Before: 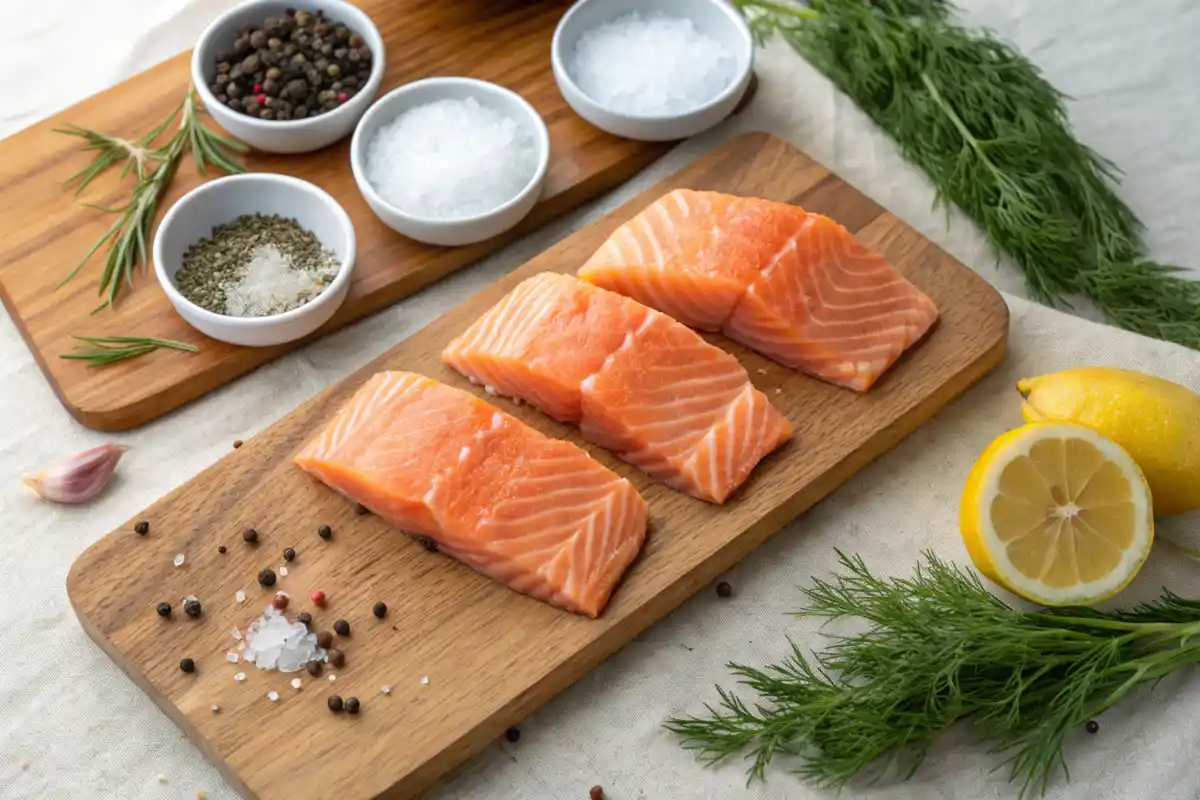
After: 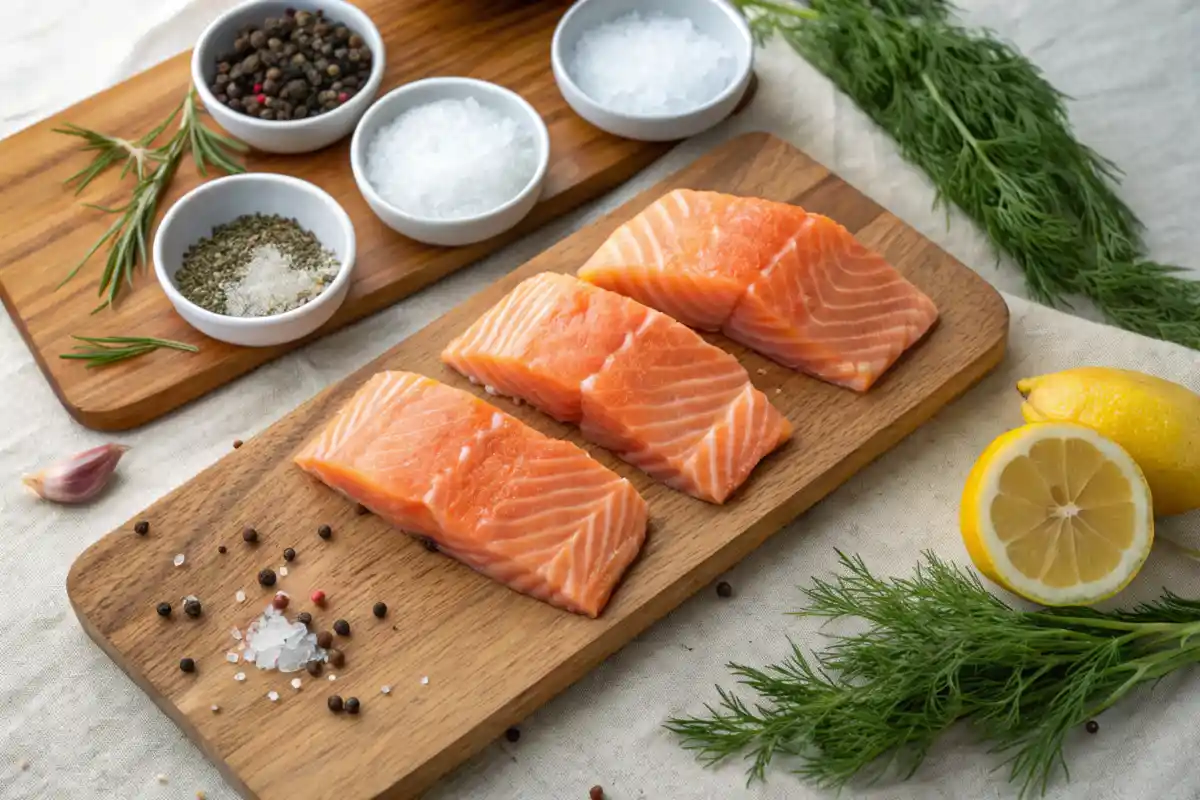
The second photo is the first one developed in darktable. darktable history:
shadows and highlights: highlights color adjustment 56.51%, soften with gaussian
